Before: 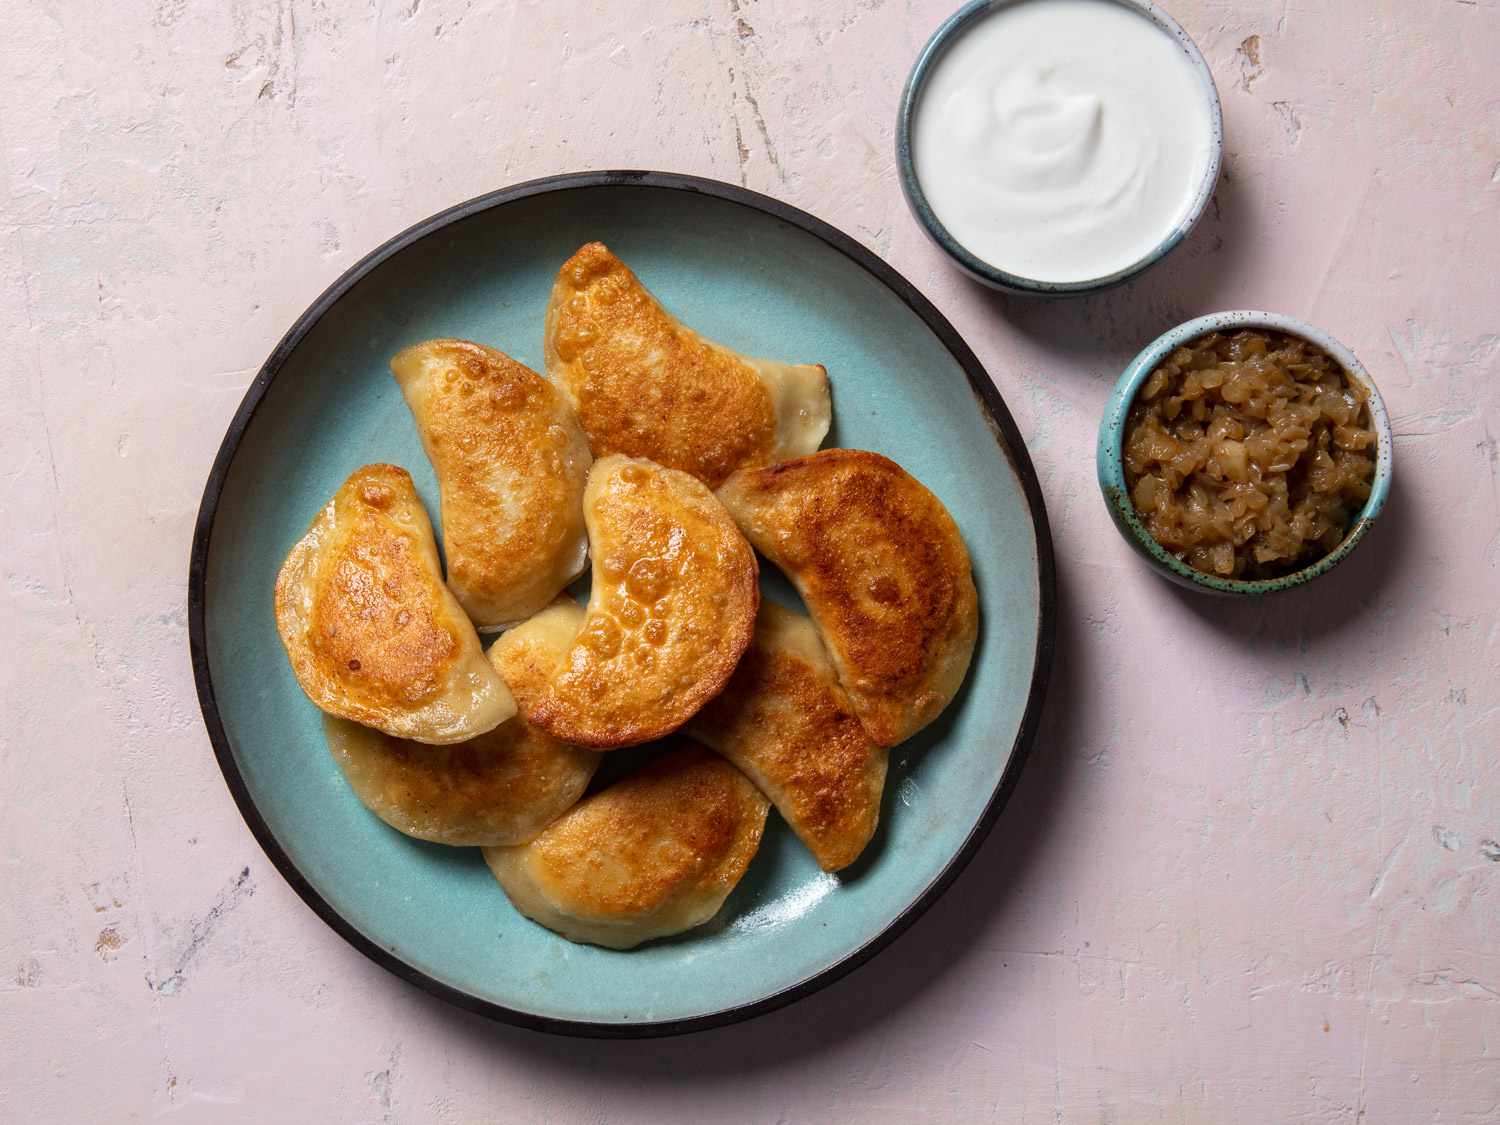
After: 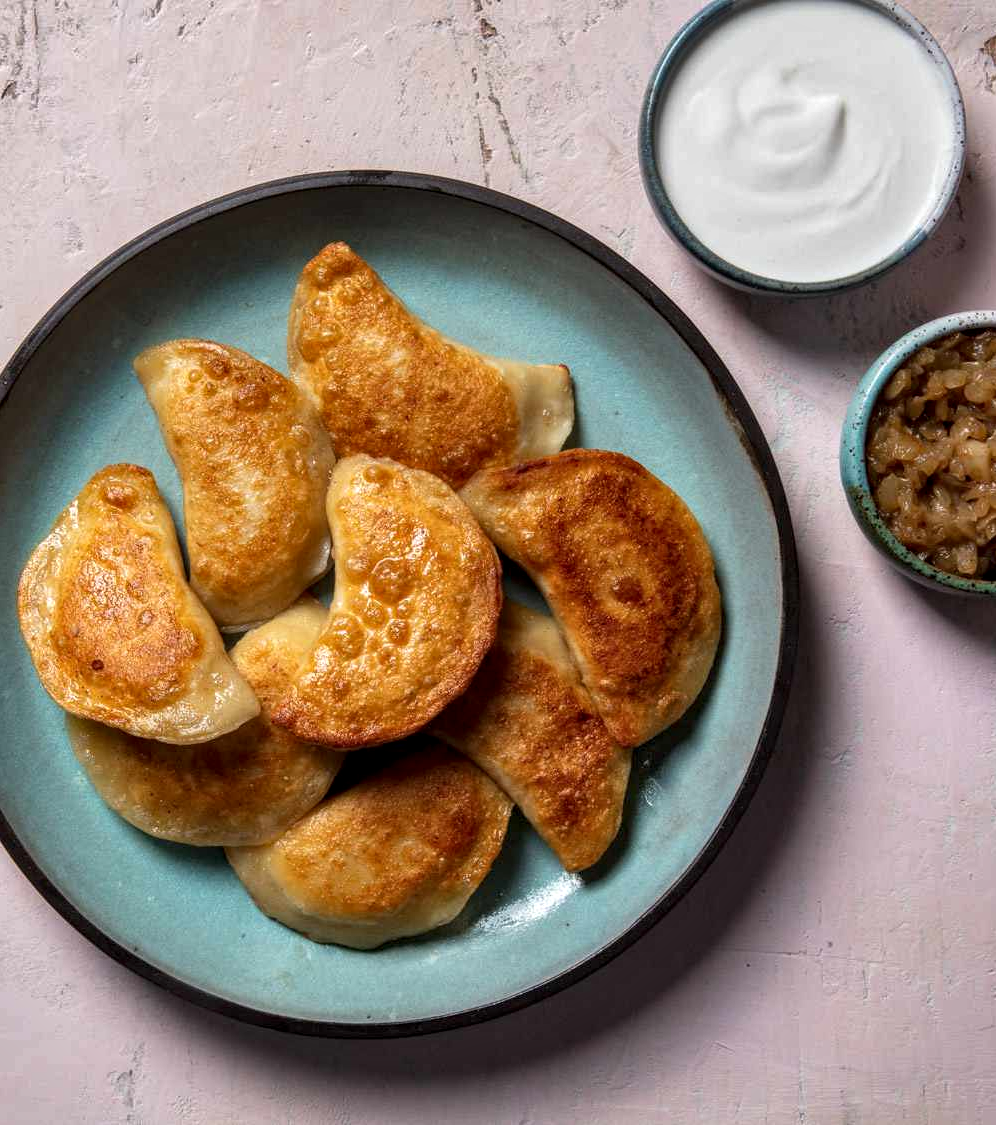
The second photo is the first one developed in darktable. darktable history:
local contrast: detail 130%
tone equalizer: on, module defaults
shadows and highlights: low approximation 0.01, soften with gaussian
crop: left 17.157%, right 16.436%
